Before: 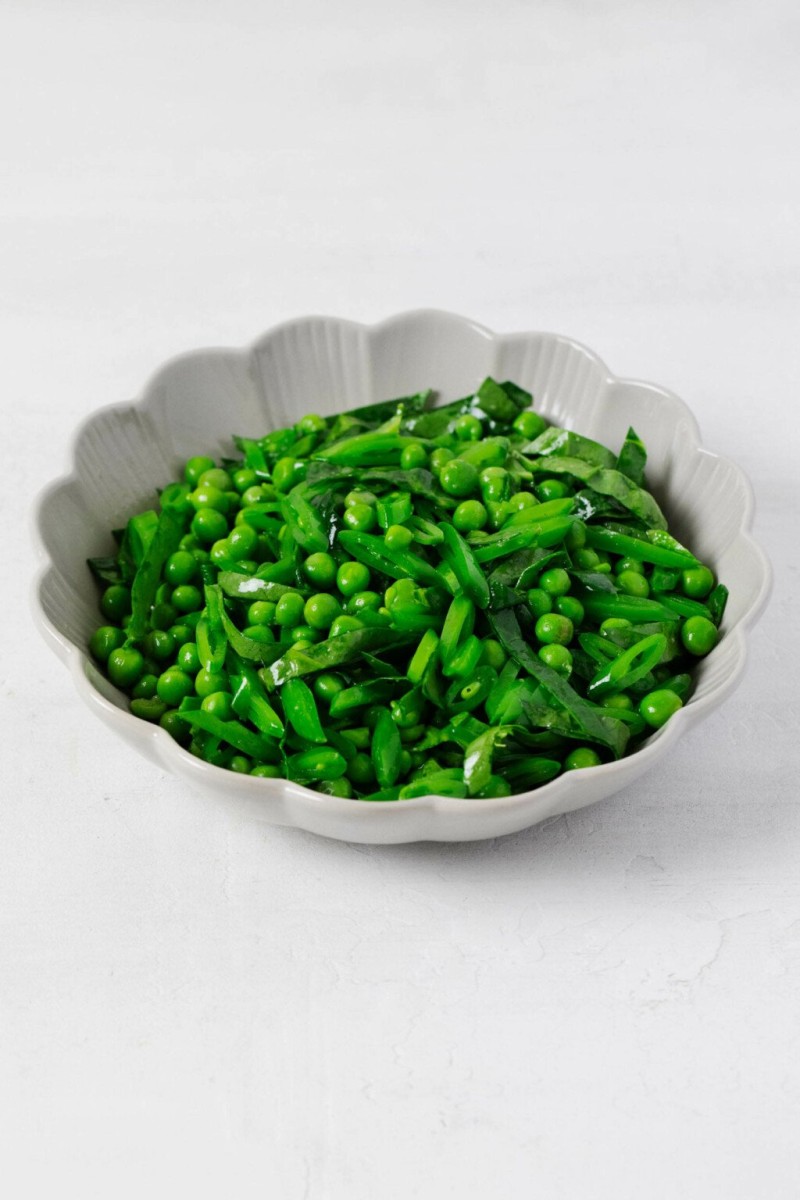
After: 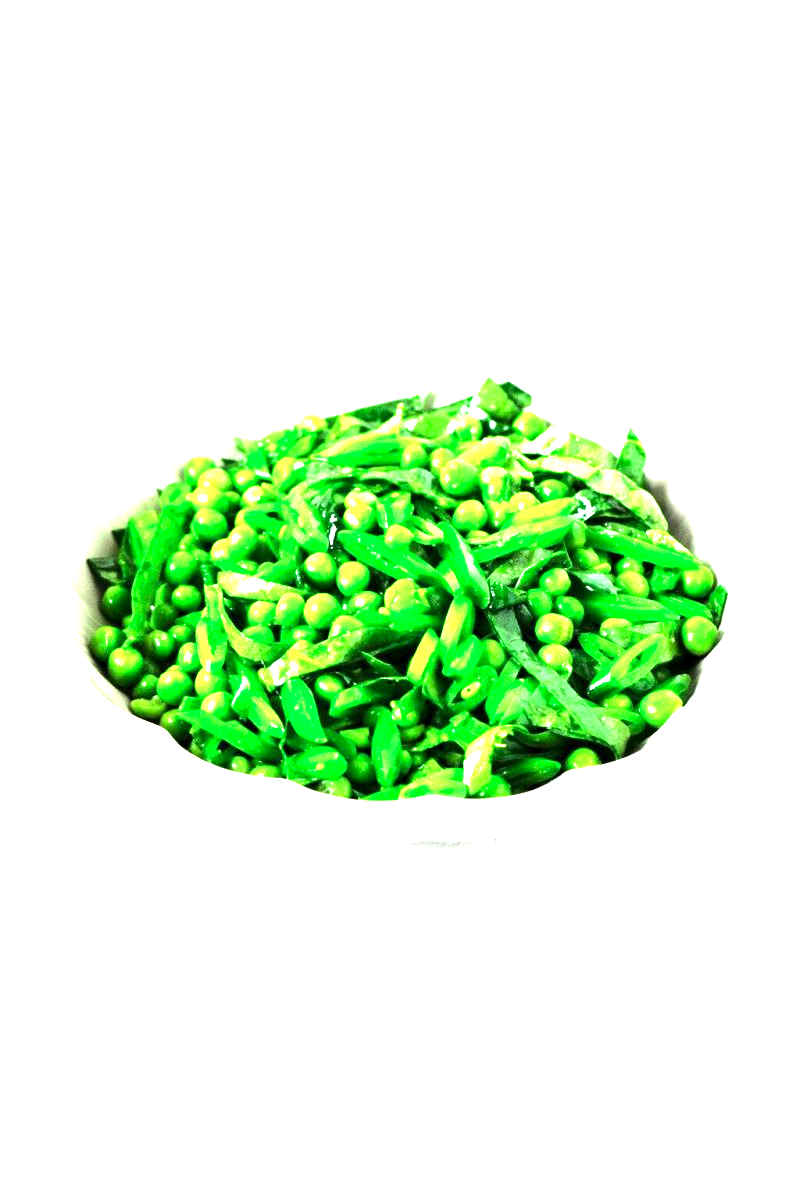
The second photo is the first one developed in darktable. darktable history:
color calibration: illuminant Planckian (black body), x 0.351, y 0.352, temperature 4794.27 K
tone equalizer: -8 EV -0.75 EV, -7 EV -0.7 EV, -6 EV -0.6 EV, -5 EV -0.4 EV, -3 EV 0.4 EV, -2 EV 0.6 EV, -1 EV 0.7 EV, +0 EV 0.75 EV, edges refinement/feathering 500, mask exposure compensation -1.57 EV, preserve details no
exposure: black level correction 0.001, exposure 2.607 EV, compensate exposure bias true, compensate highlight preservation false
